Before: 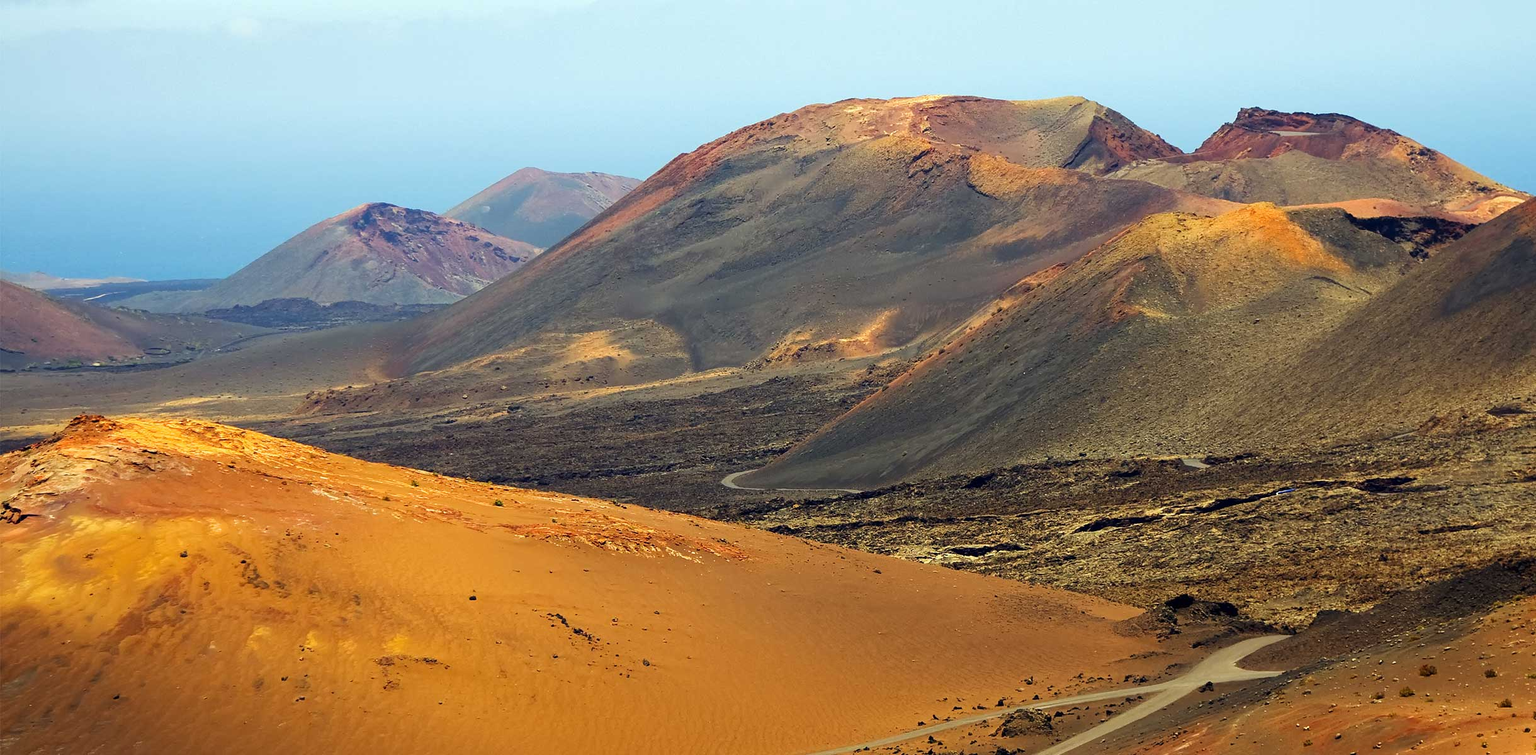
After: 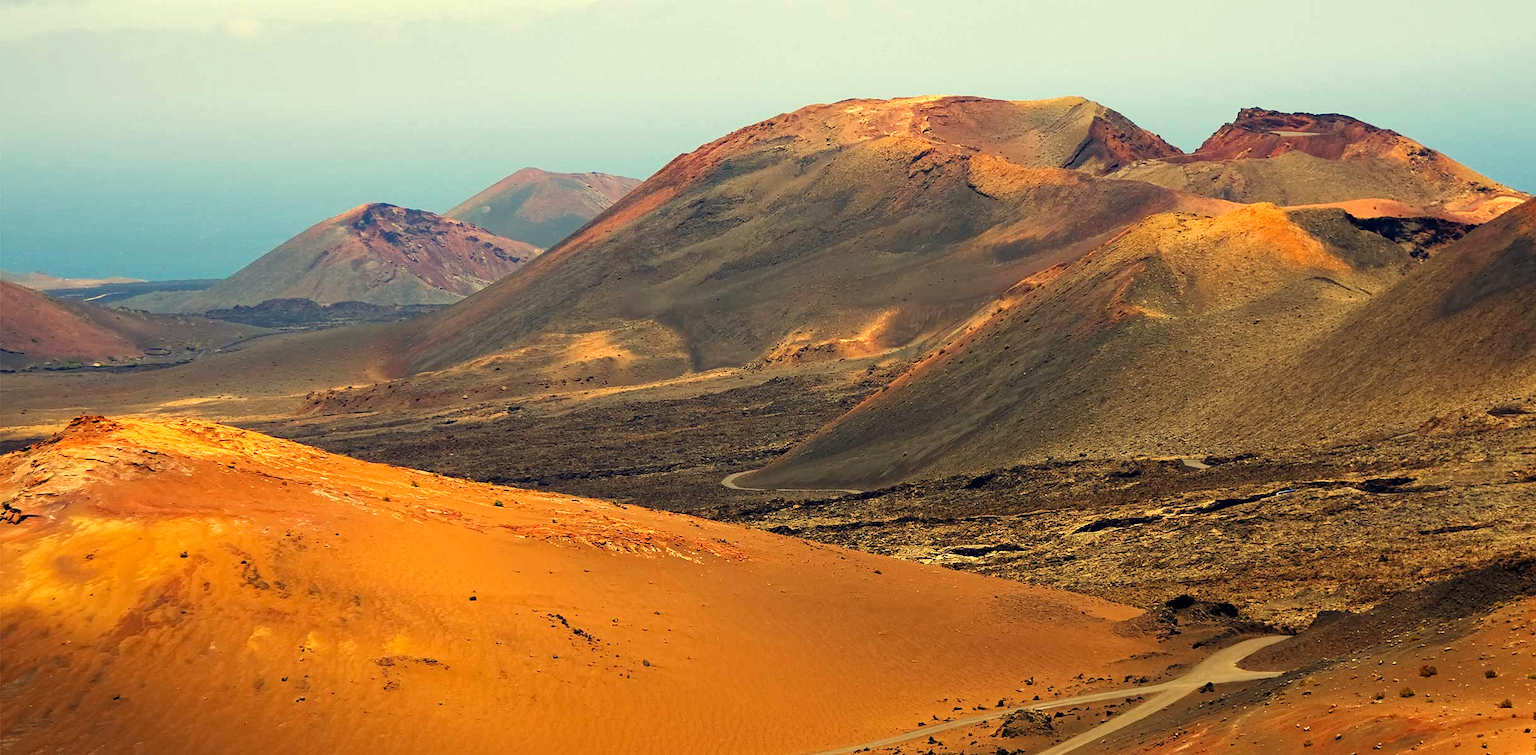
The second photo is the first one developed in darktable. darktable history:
white balance: red 1.123, blue 0.83
haze removal: compatibility mode true, adaptive false
